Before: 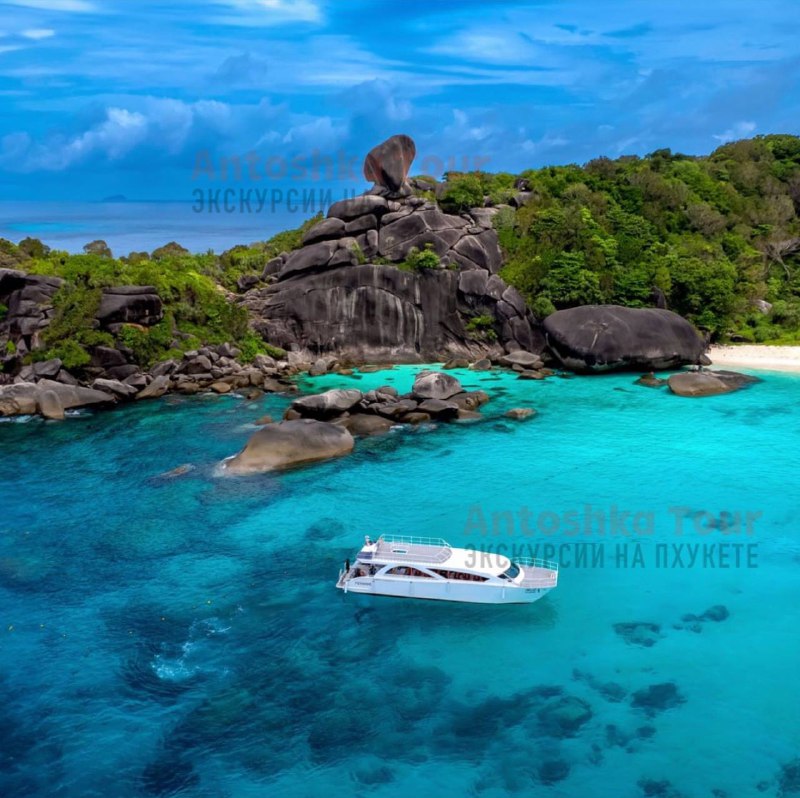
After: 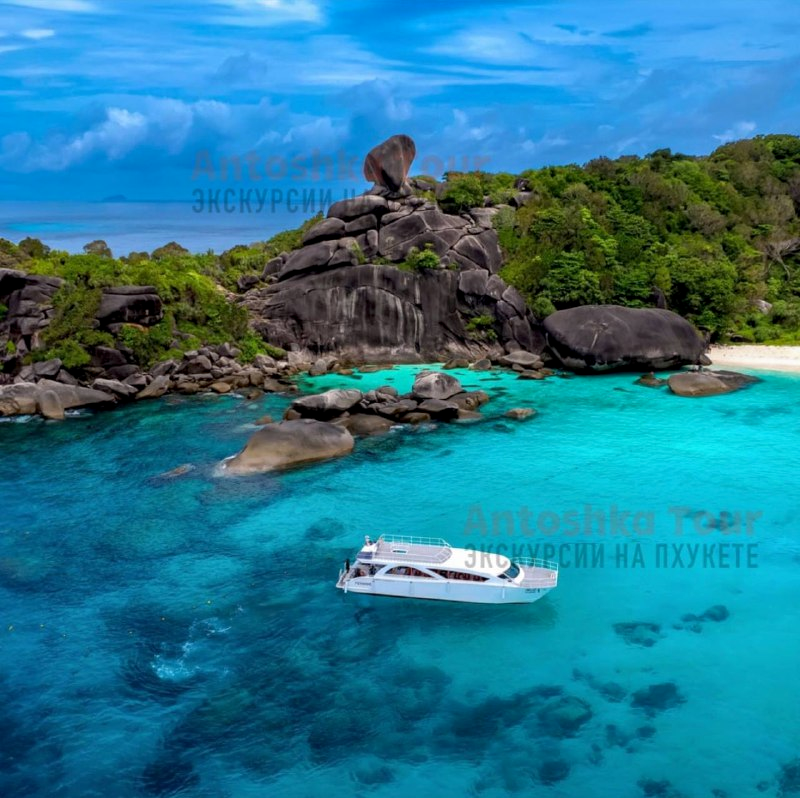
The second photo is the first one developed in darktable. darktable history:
local contrast: highlights 62%, shadows 111%, detail 106%, midtone range 0.524
